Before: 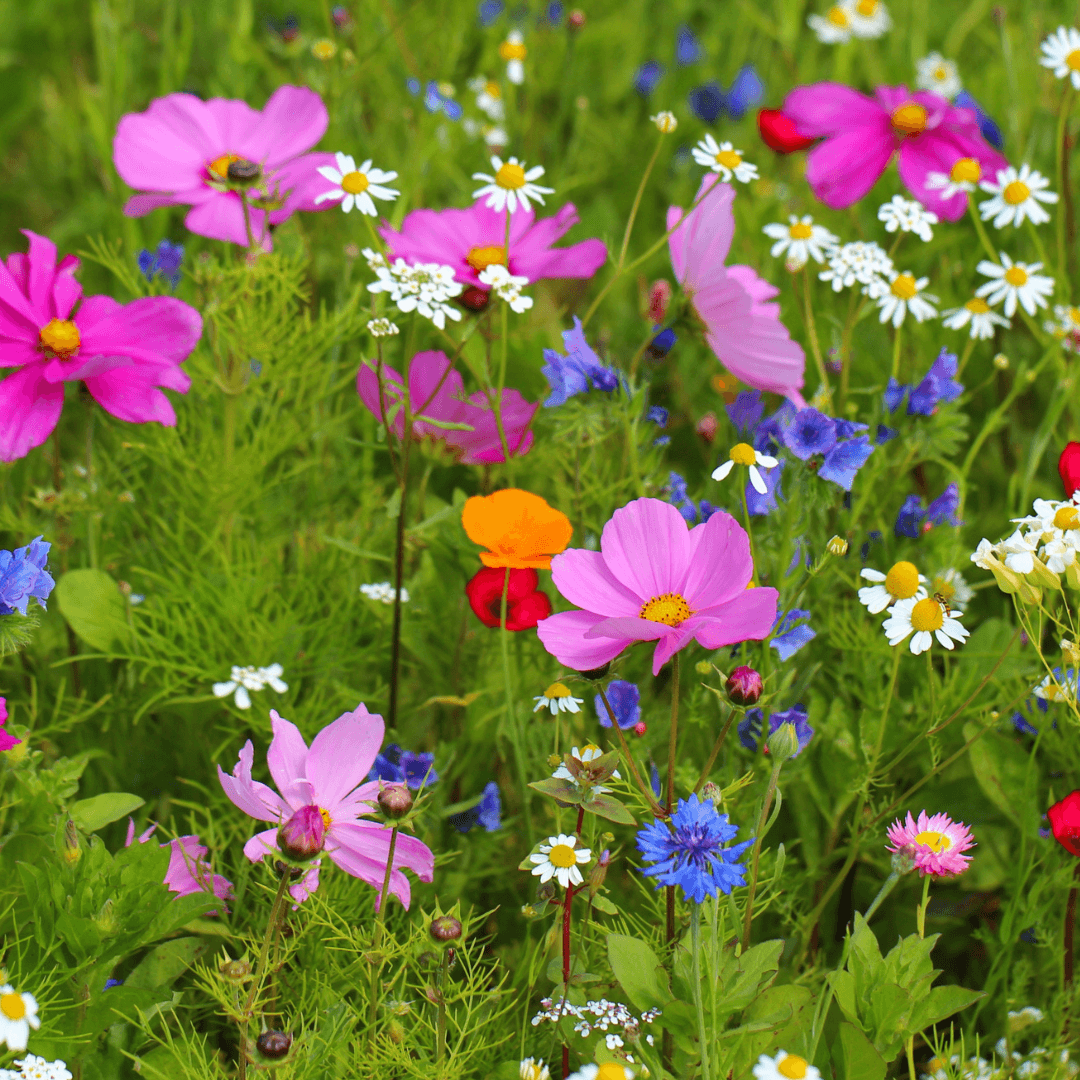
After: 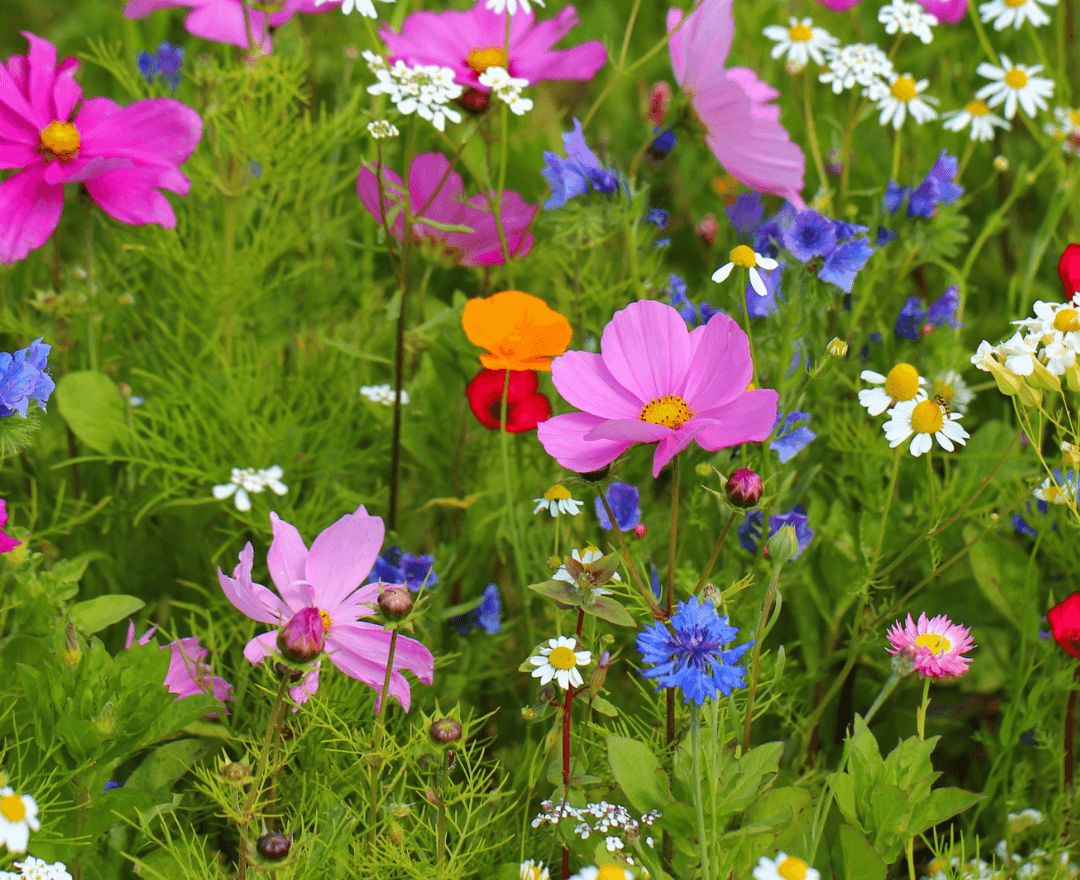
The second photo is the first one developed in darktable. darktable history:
exposure: exposure -0.01 EV, compensate highlight preservation false
crop and rotate: top 18.507%
